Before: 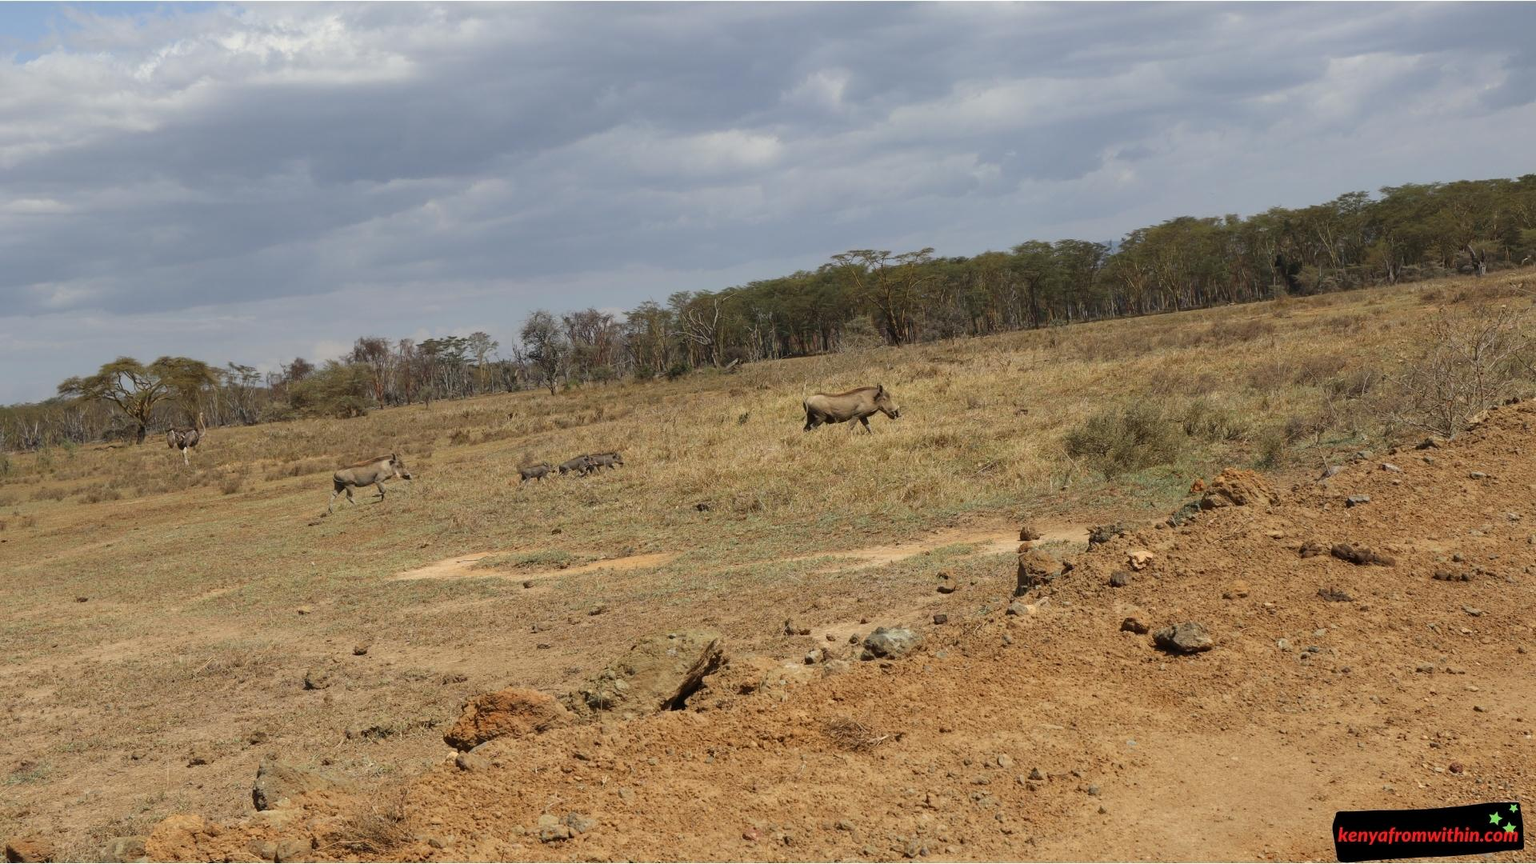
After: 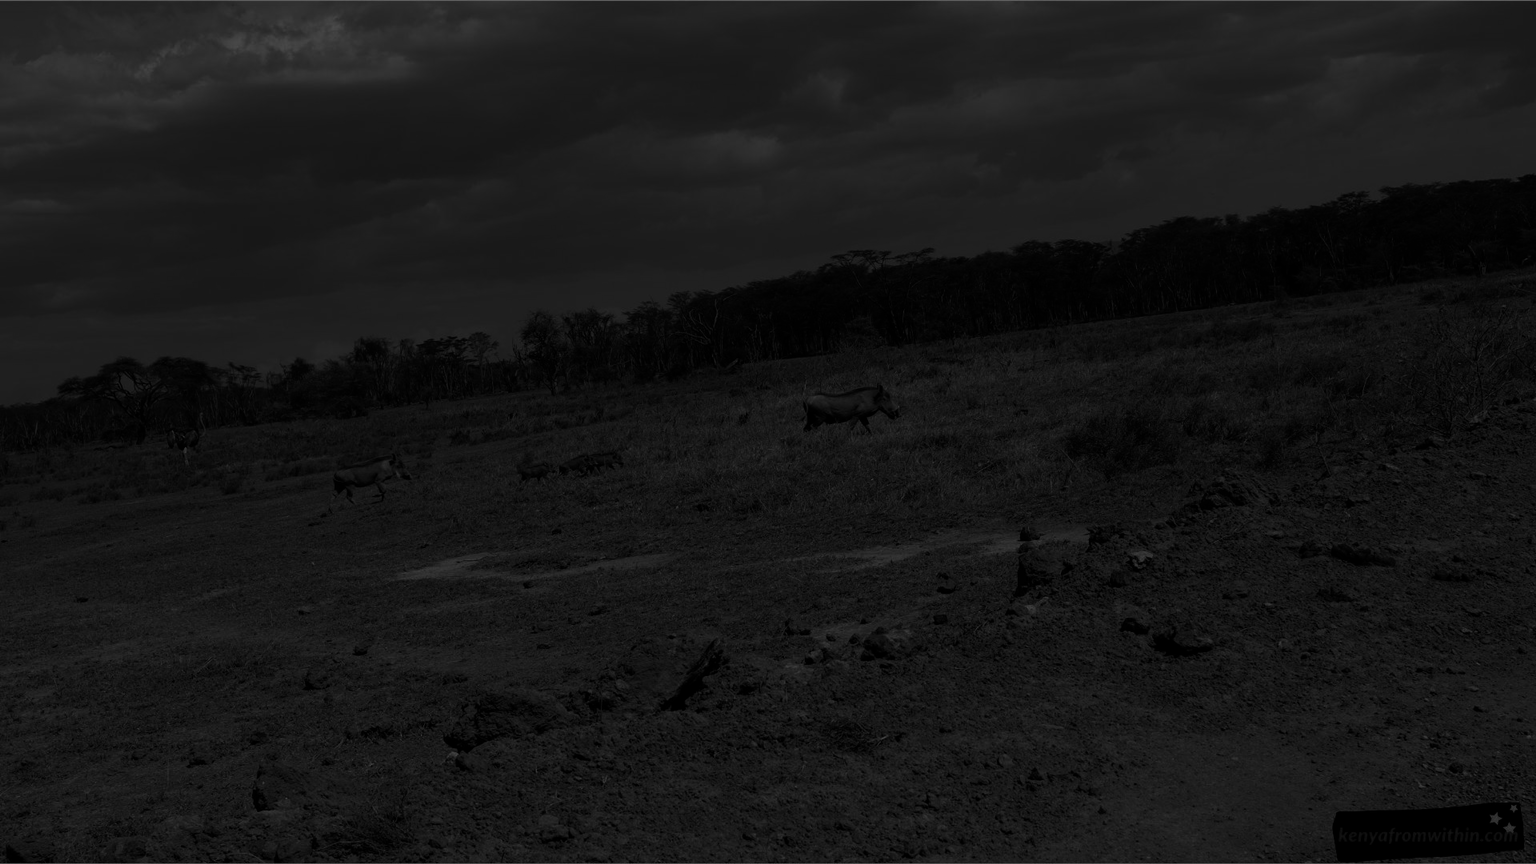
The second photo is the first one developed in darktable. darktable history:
contrast brightness saturation: contrast 0.02, brightness -1, saturation -1
exposure: black level correction -0.036, exposure -0.497 EV
